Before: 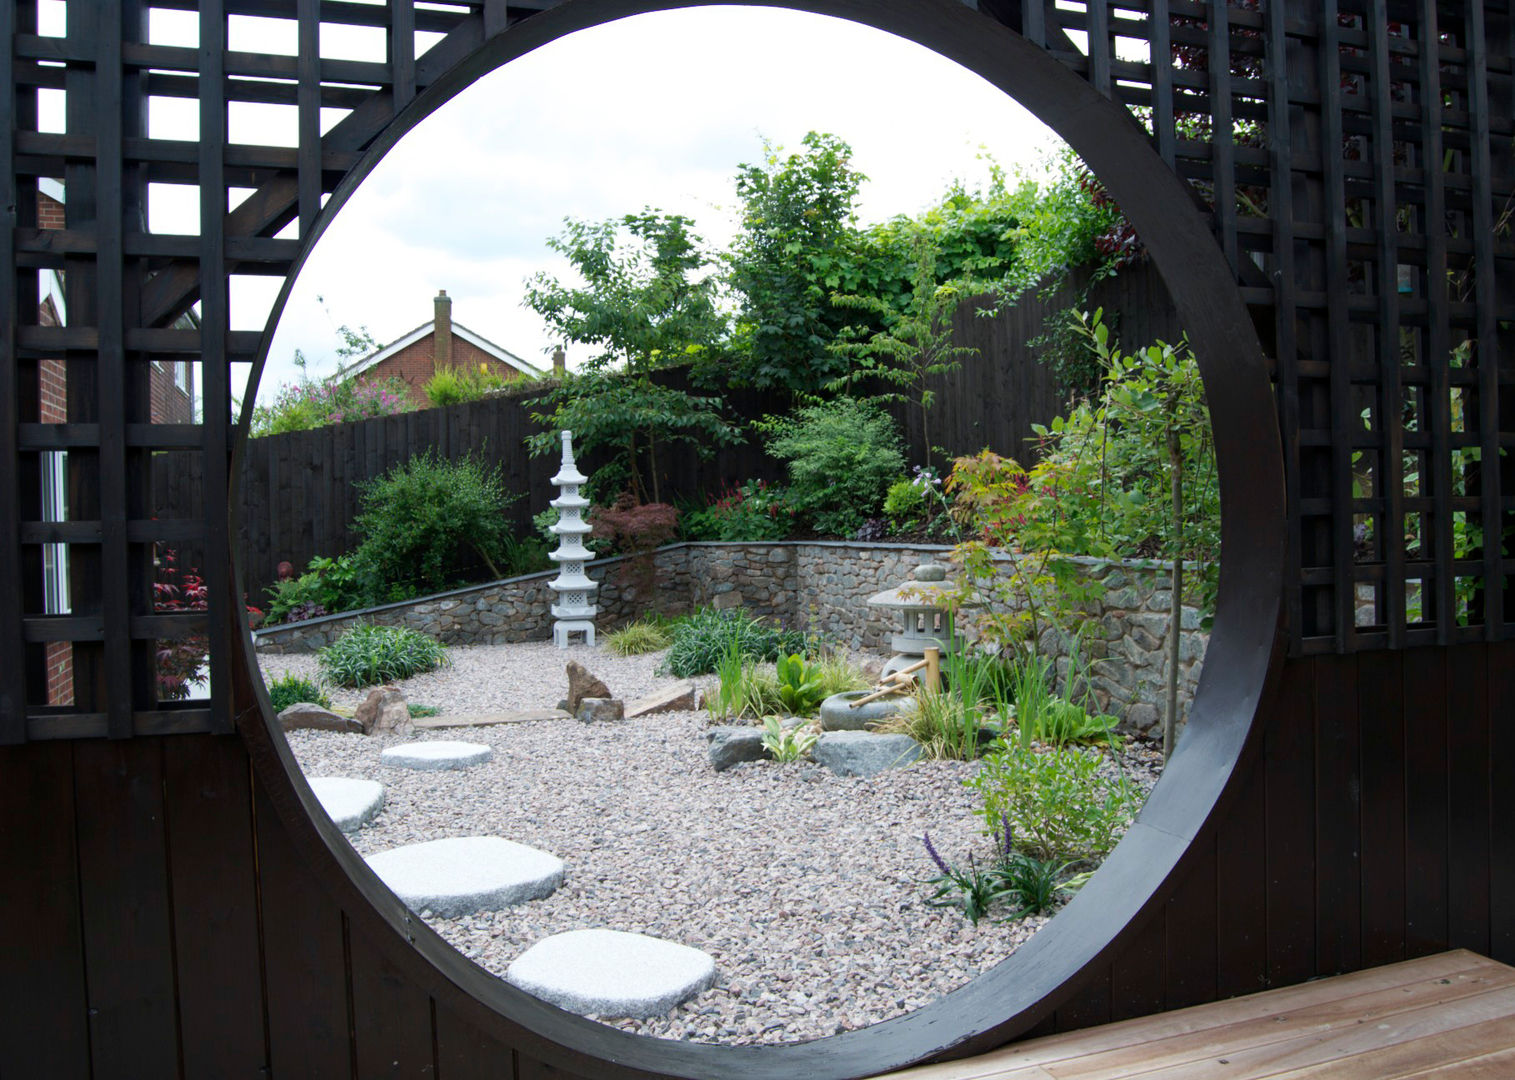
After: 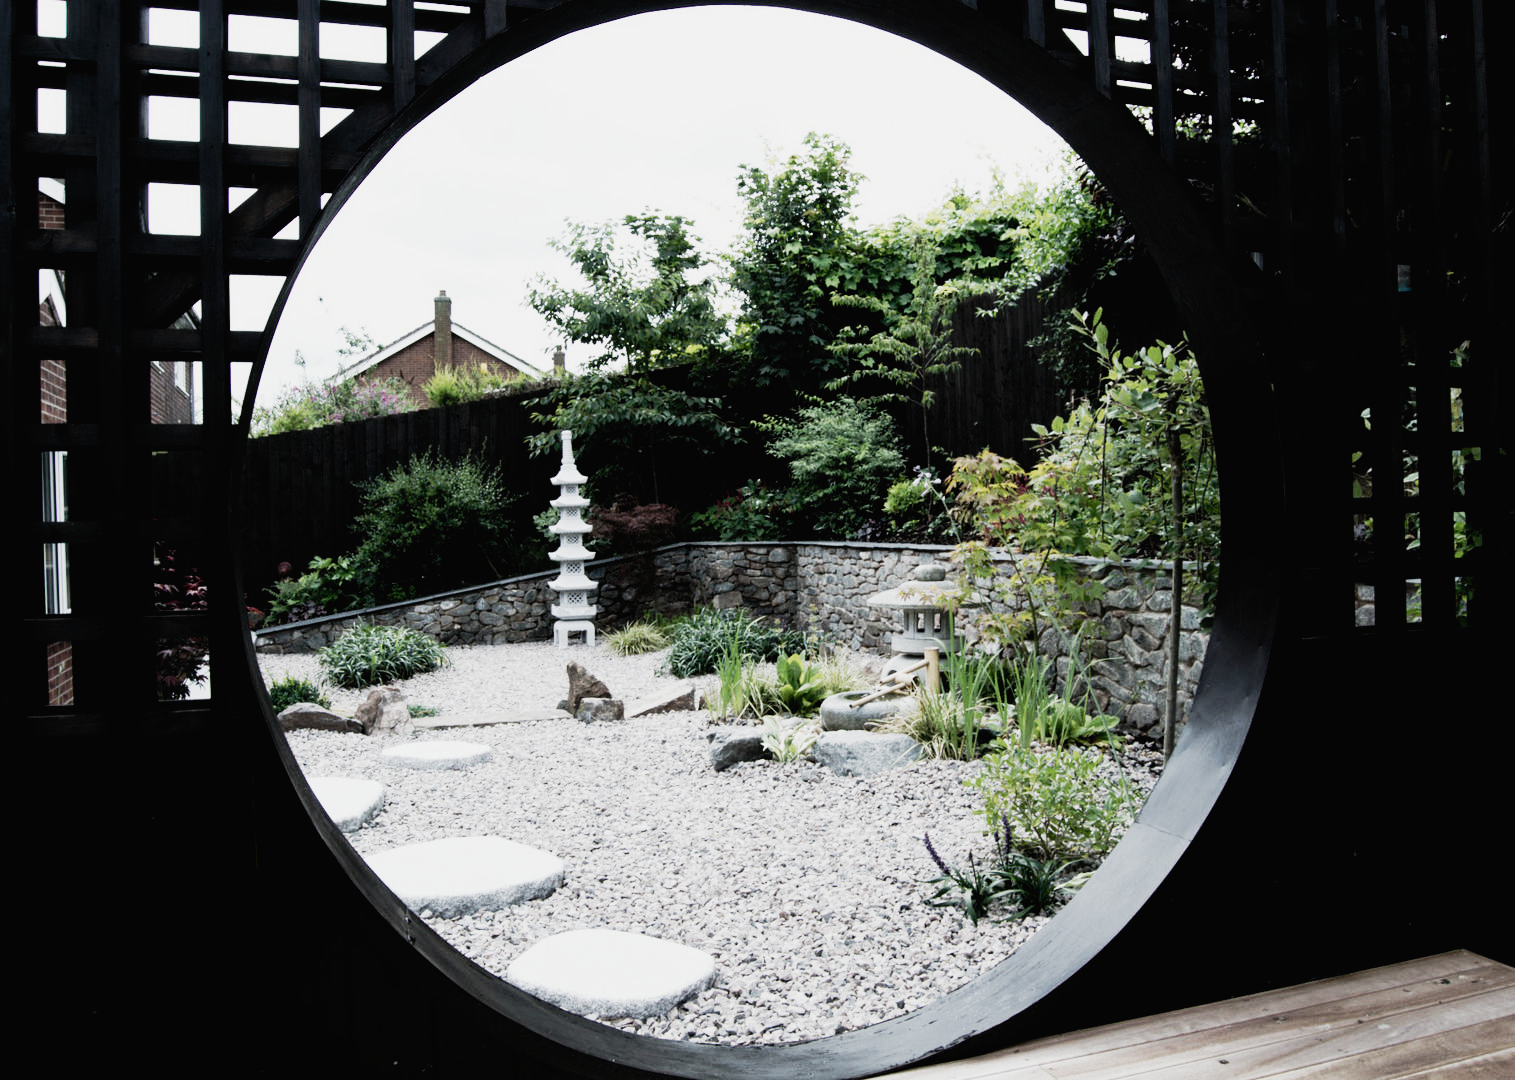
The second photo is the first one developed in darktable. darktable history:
tone curve: curves: ch0 [(0, 0.013) (0.074, 0.044) (0.251, 0.234) (0.472, 0.511) (0.63, 0.752) (0.746, 0.866) (0.899, 0.956) (1, 1)]; ch1 [(0, 0) (0.08, 0.08) (0.347, 0.394) (0.455, 0.441) (0.5, 0.5) (0.517, 0.53) (0.563, 0.611) (0.617, 0.682) (0.756, 0.788) (0.92, 0.92) (1, 1)]; ch2 [(0, 0) (0.096, 0.056) (0.304, 0.204) (0.5, 0.5) (0.539, 0.575) (0.597, 0.644) (0.92, 0.92) (1, 1)], preserve colors none
filmic rgb: black relative exposure -5.05 EV, white relative exposure 3.99 EV, hardness 2.88, contrast 1.203, highlights saturation mix -30.94%, preserve chrominance no, color science v4 (2020)
